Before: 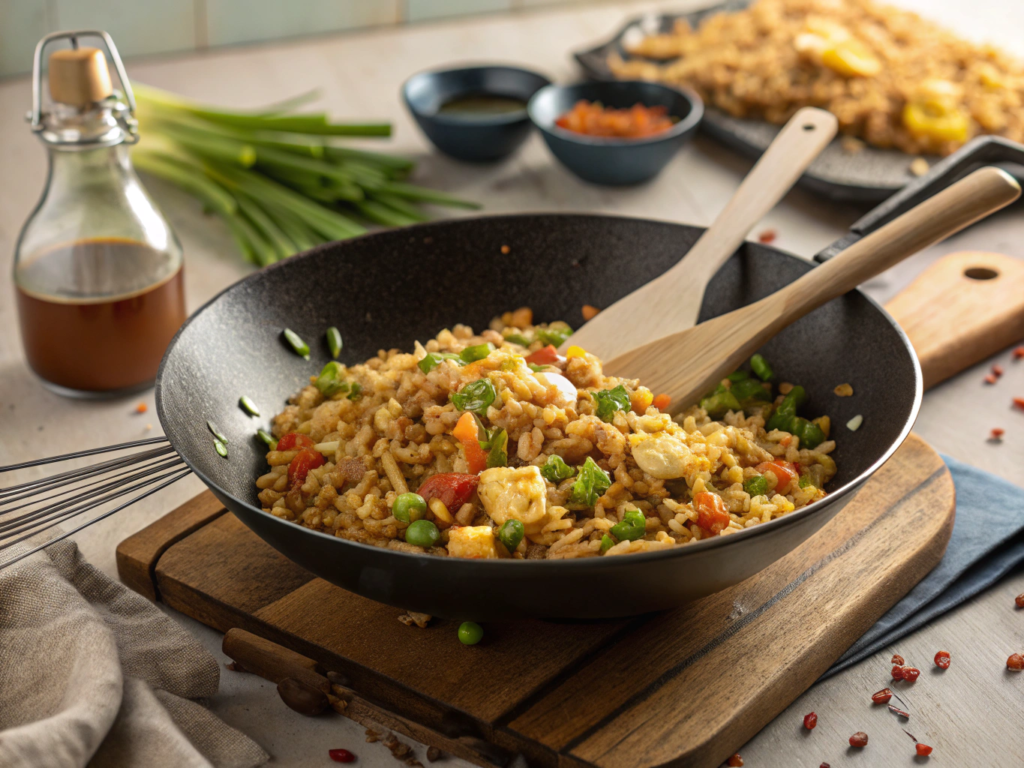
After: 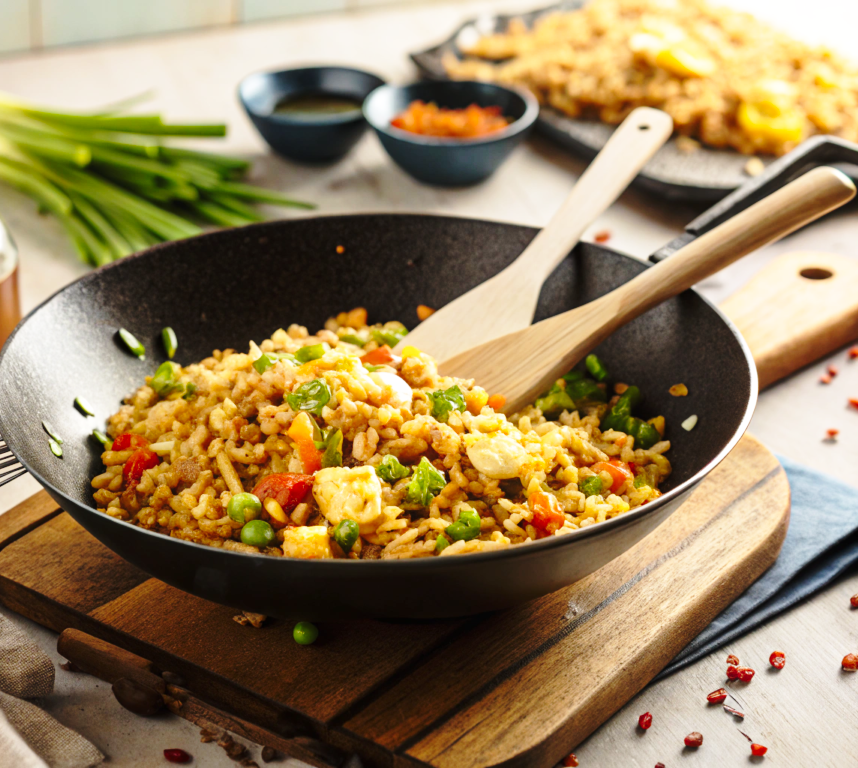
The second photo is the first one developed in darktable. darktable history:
crop: left 16.145%
base curve: curves: ch0 [(0, 0) (0.036, 0.037) (0.121, 0.228) (0.46, 0.76) (0.859, 0.983) (1, 1)], preserve colors none
